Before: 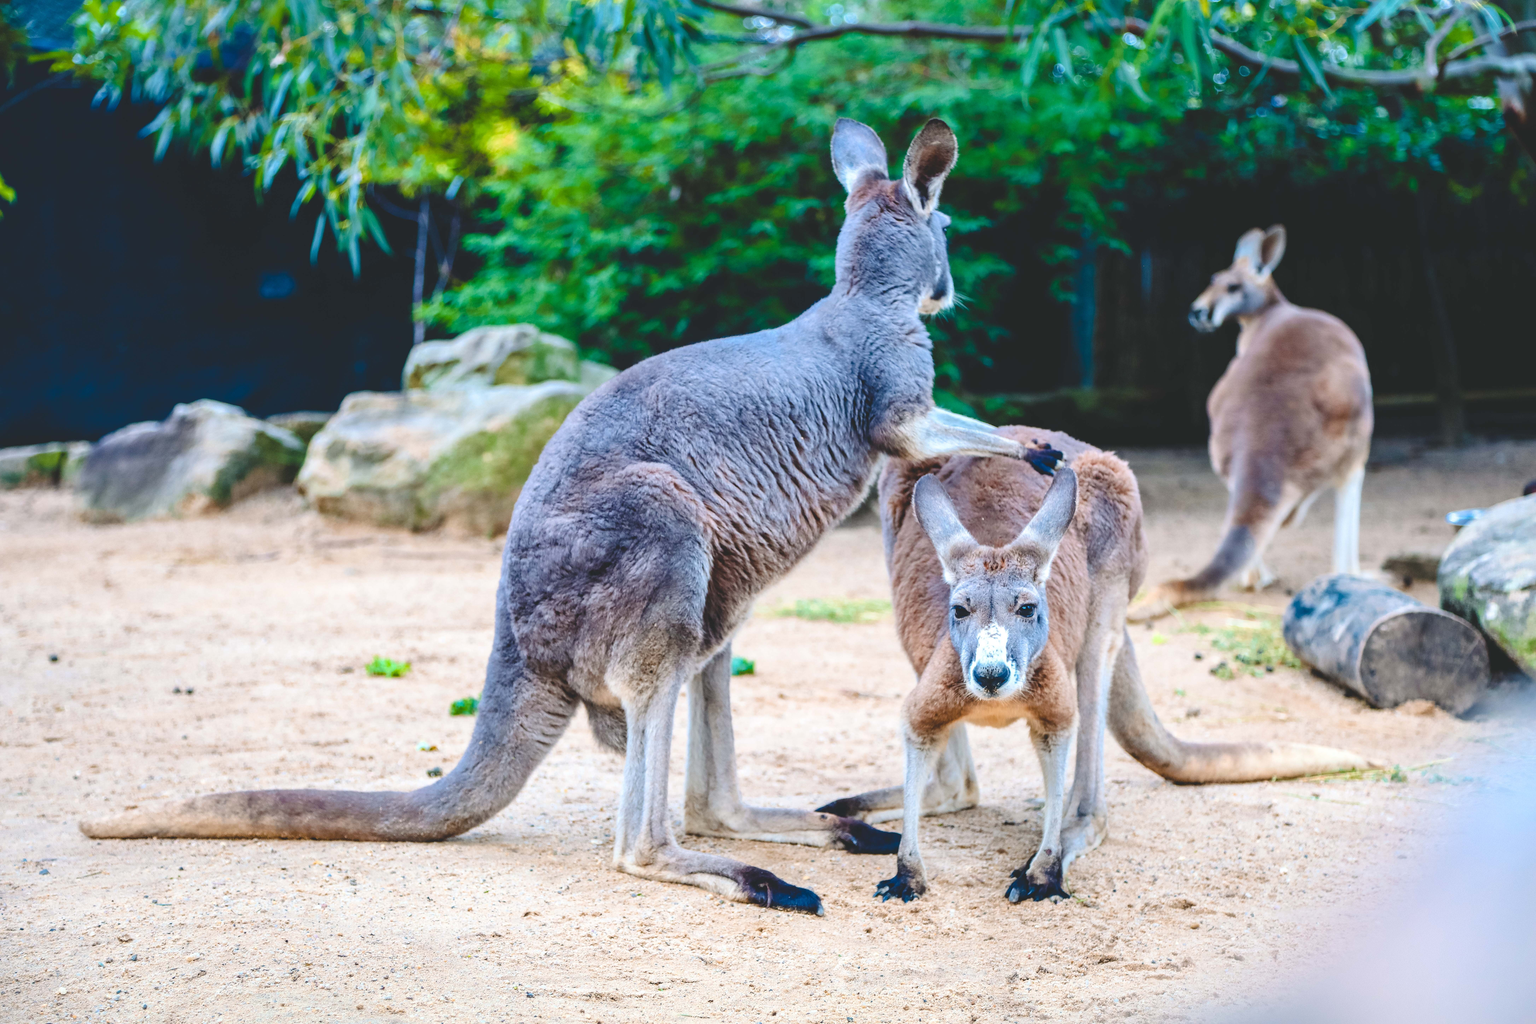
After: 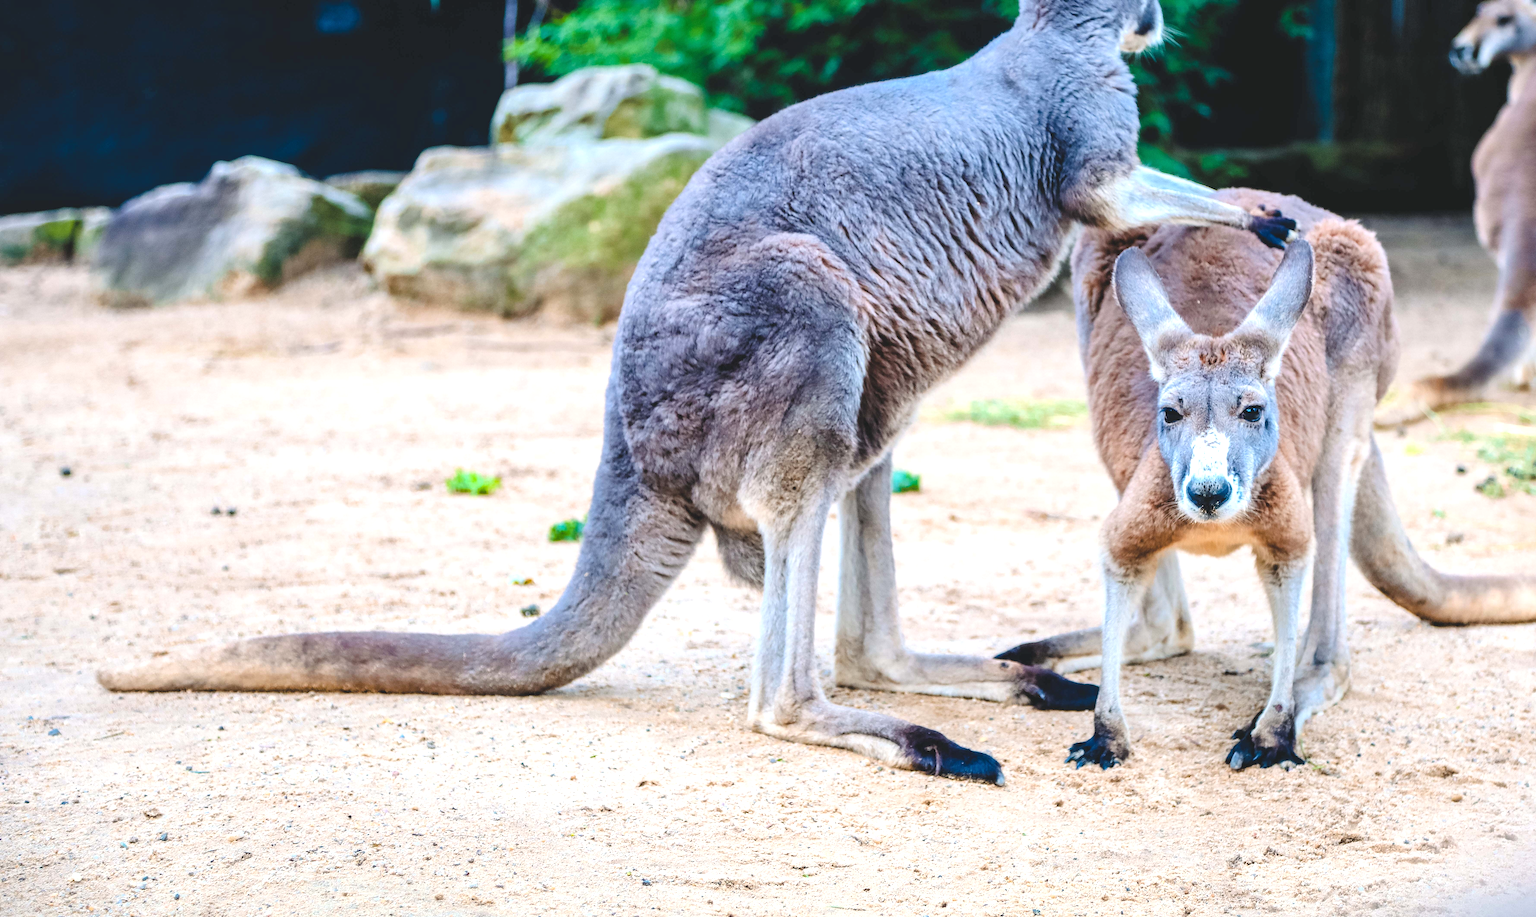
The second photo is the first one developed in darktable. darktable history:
rgb levels: levels [[0.01, 0.419, 0.839], [0, 0.5, 1], [0, 0.5, 1]]
crop: top 26.531%, right 17.959%
